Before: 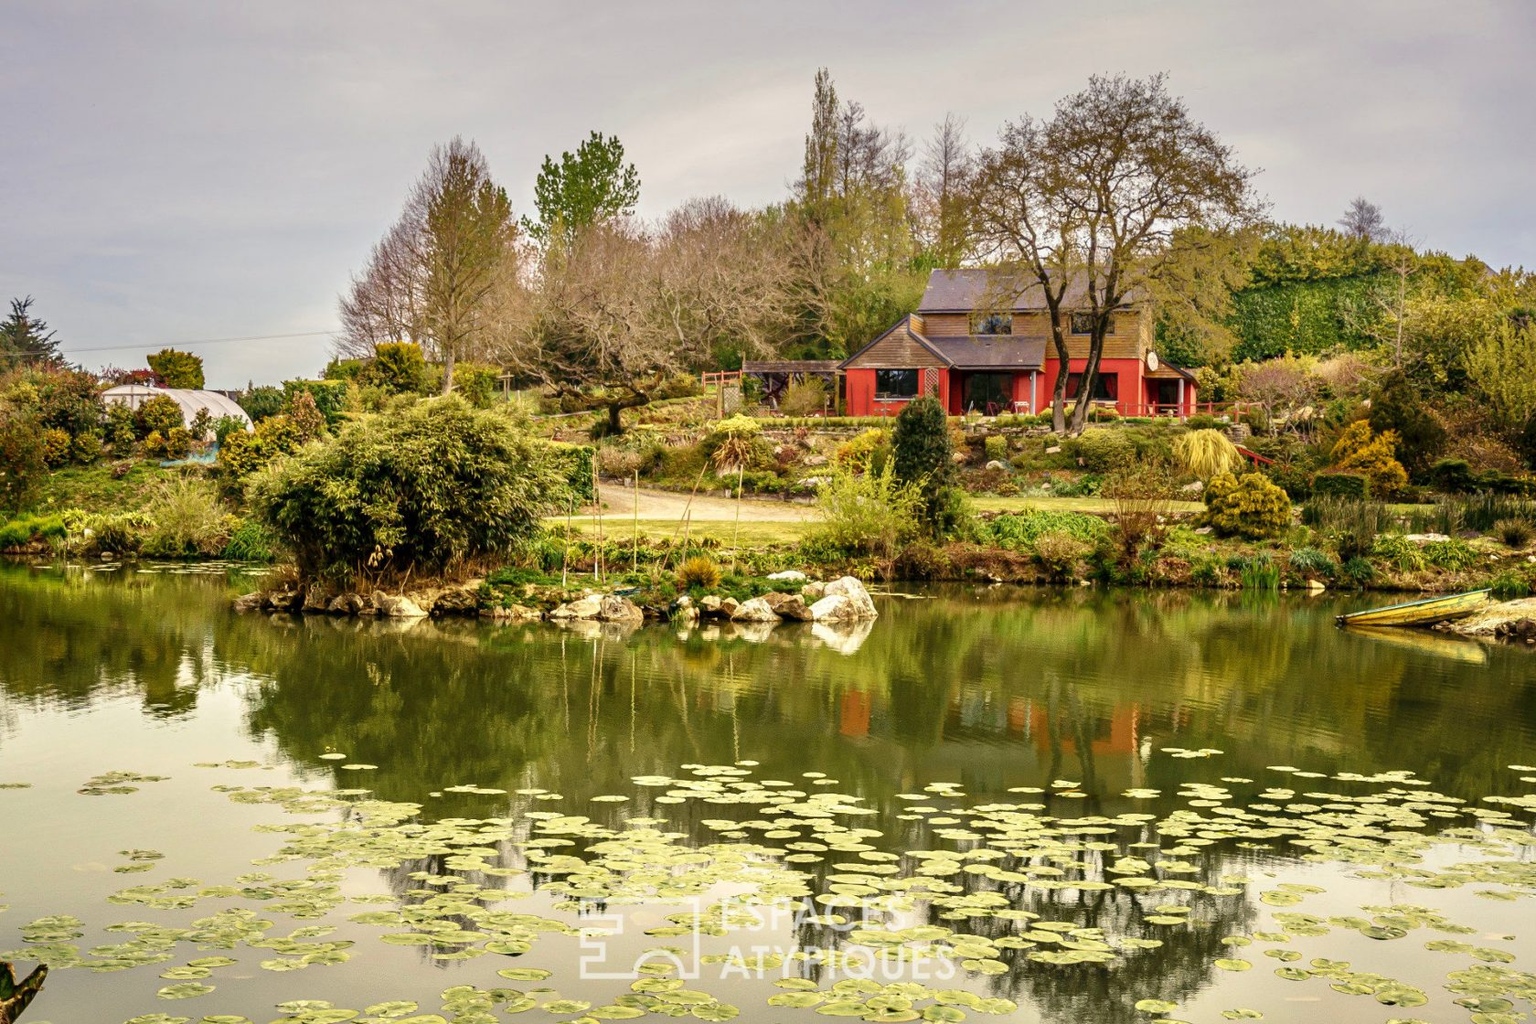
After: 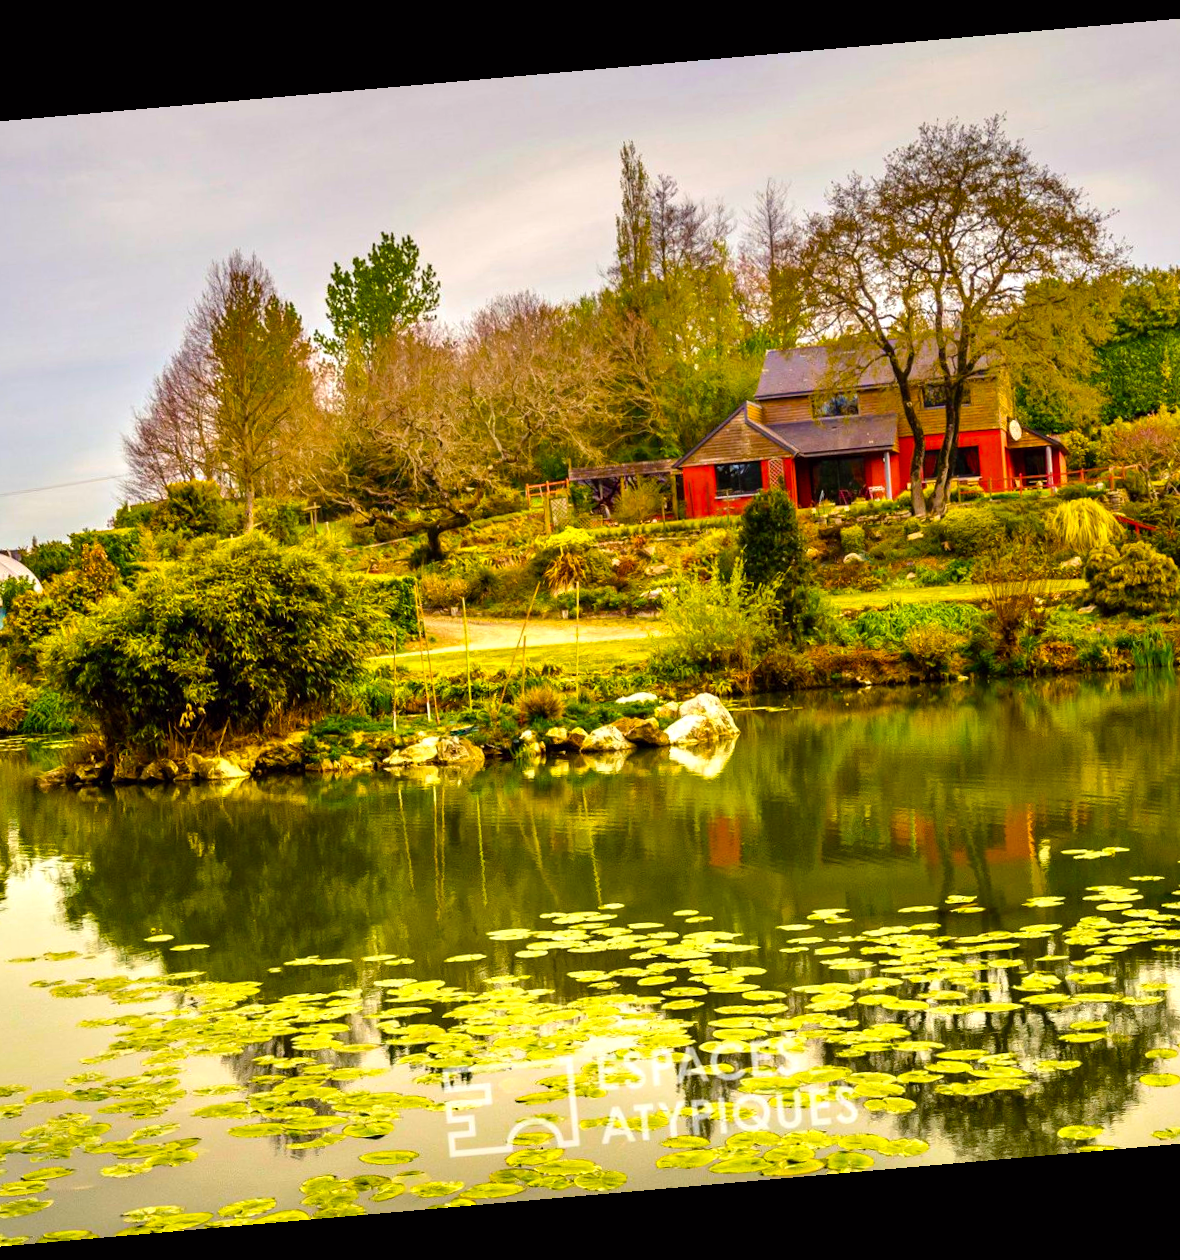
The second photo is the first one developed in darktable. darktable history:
rotate and perspective: rotation -4.98°, automatic cropping off
crop and rotate: left 15.546%, right 17.787%
color balance rgb: perceptual saturation grading › global saturation 25%, global vibrance 20%
color balance: lift [1, 1.001, 0.999, 1.001], gamma [1, 1.004, 1.007, 0.993], gain [1, 0.991, 0.987, 1.013], contrast 10%, output saturation 120%
tone equalizer: on, module defaults
